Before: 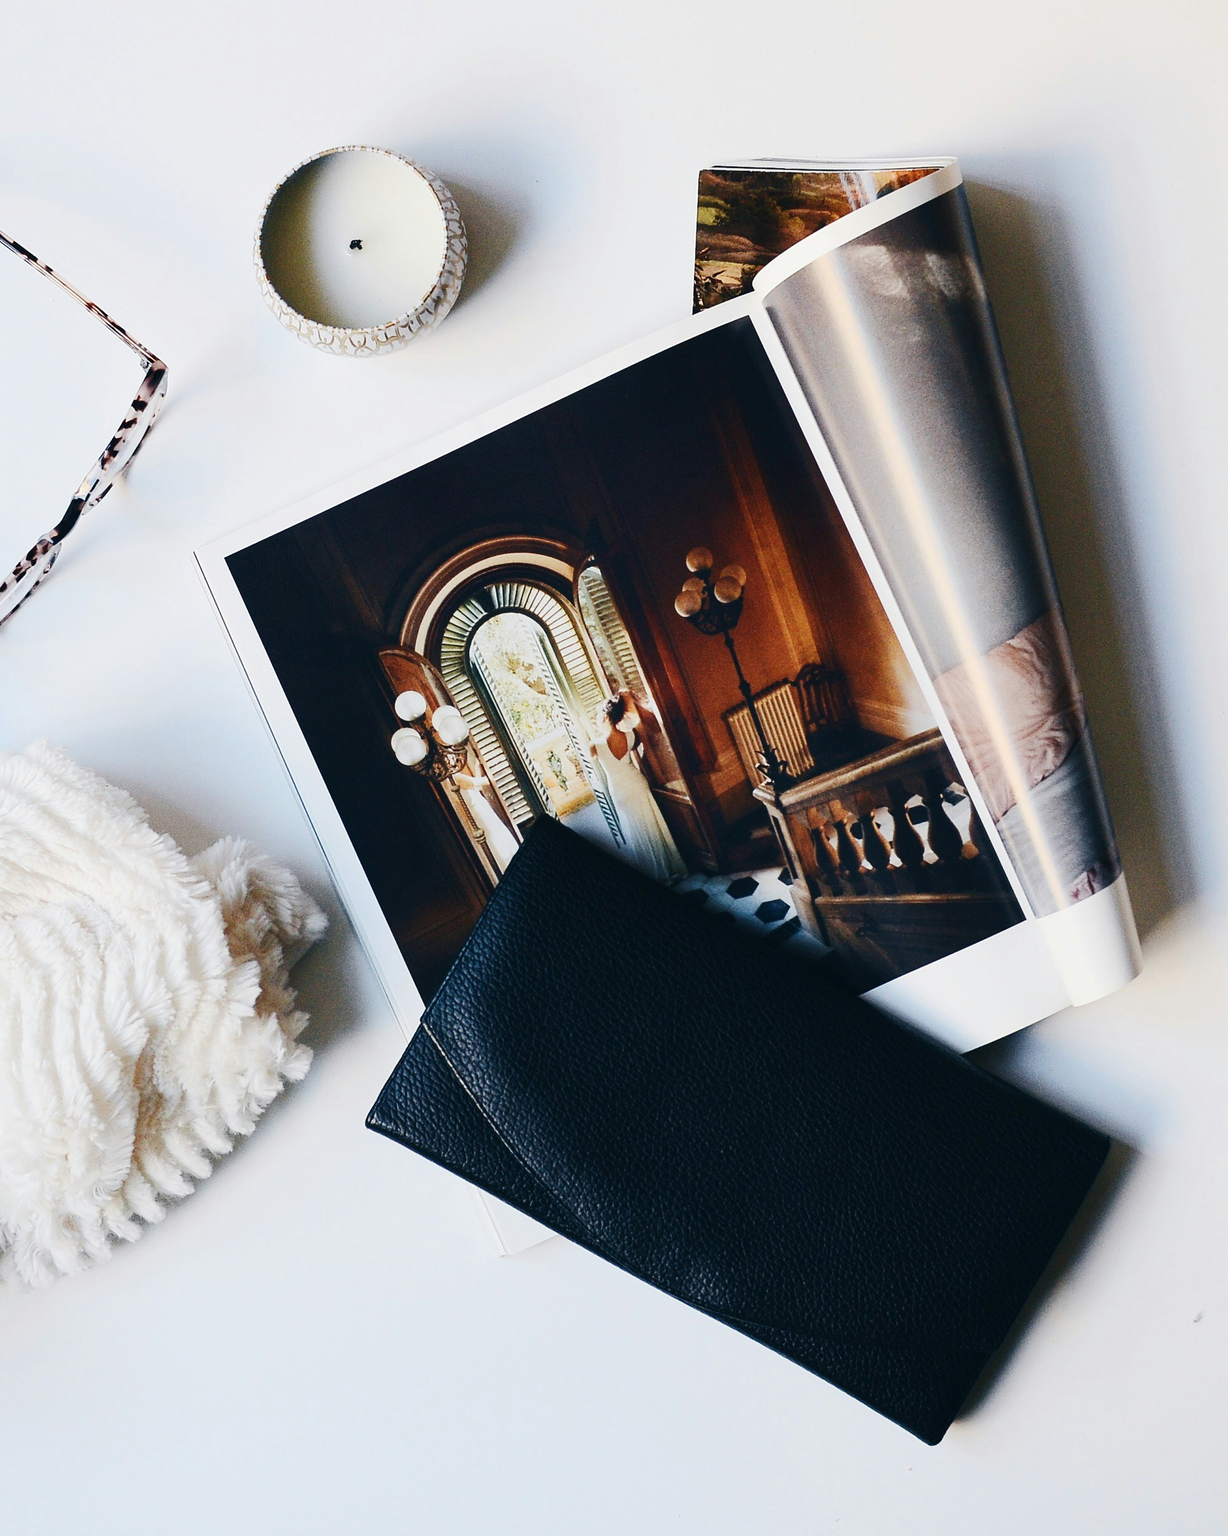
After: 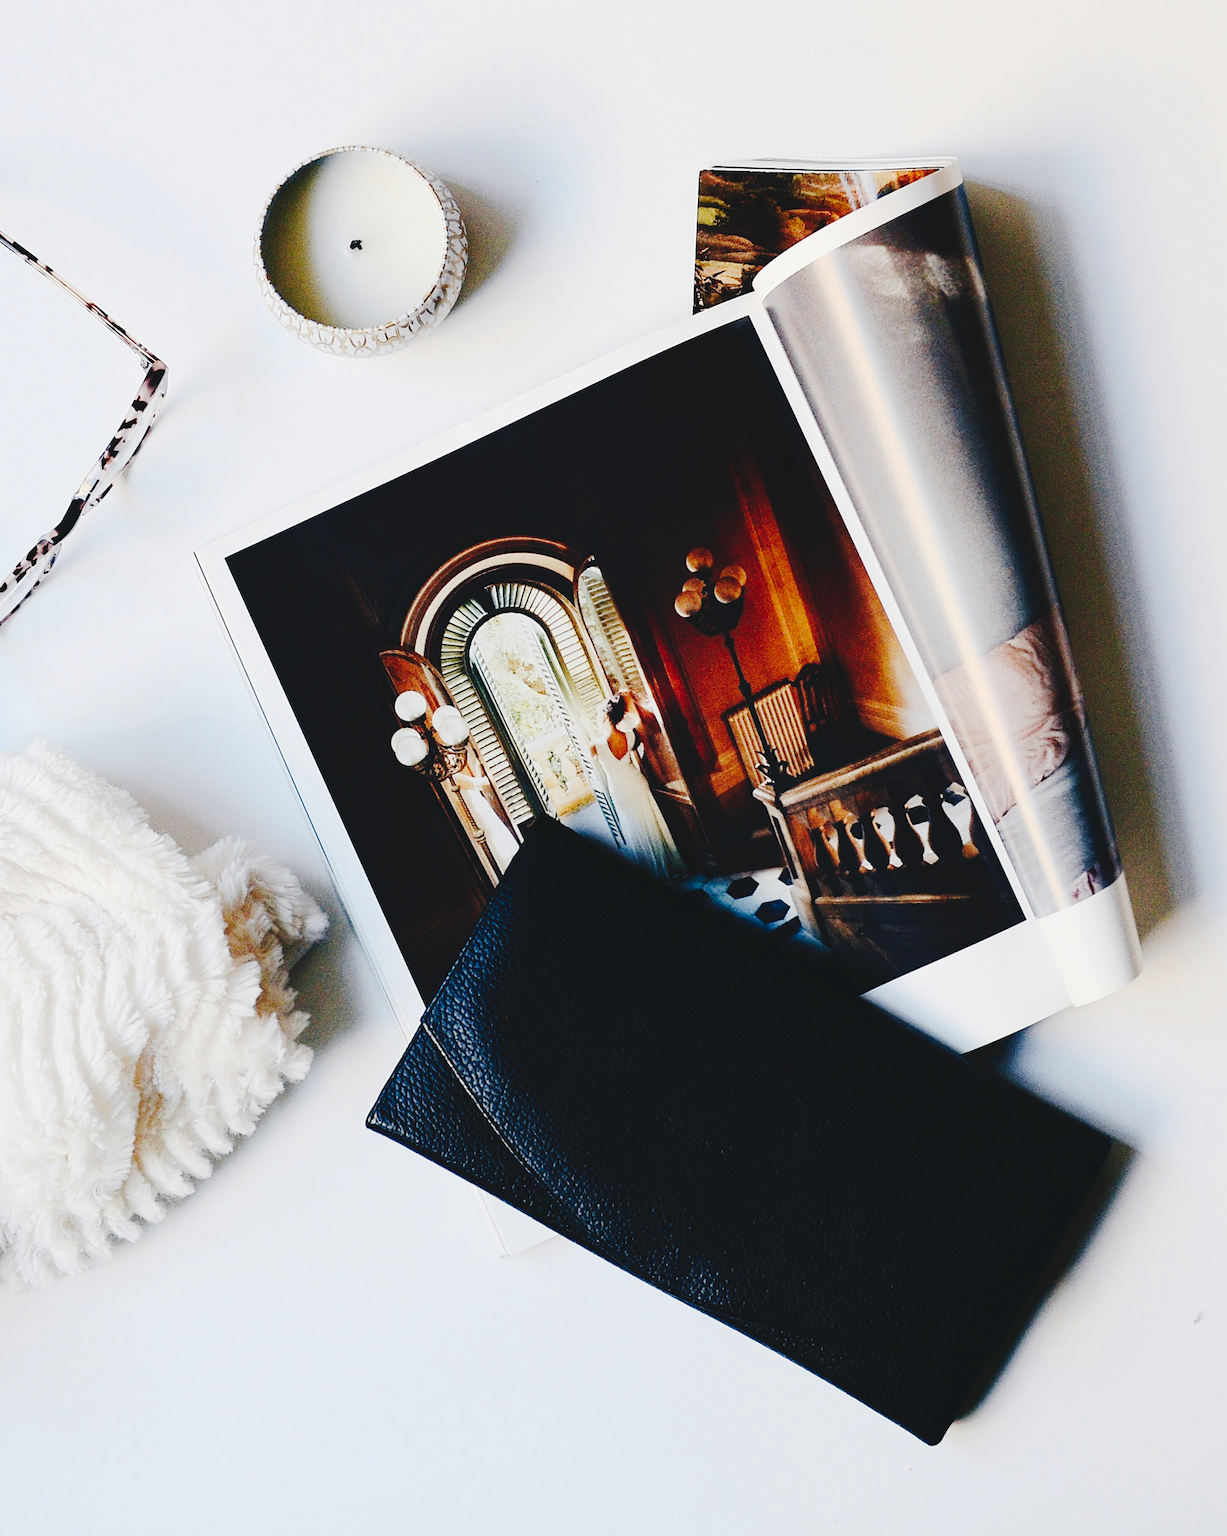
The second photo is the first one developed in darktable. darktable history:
tone curve: curves: ch0 [(0, 0) (0.003, 0.058) (0.011, 0.061) (0.025, 0.065) (0.044, 0.076) (0.069, 0.083) (0.1, 0.09) (0.136, 0.102) (0.177, 0.145) (0.224, 0.196) (0.277, 0.278) (0.335, 0.375) (0.399, 0.486) (0.468, 0.578) (0.543, 0.651) (0.623, 0.717) (0.709, 0.783) (0.801, 0.838) (0.898, 0.91) (1, 1)], preserve colors none
